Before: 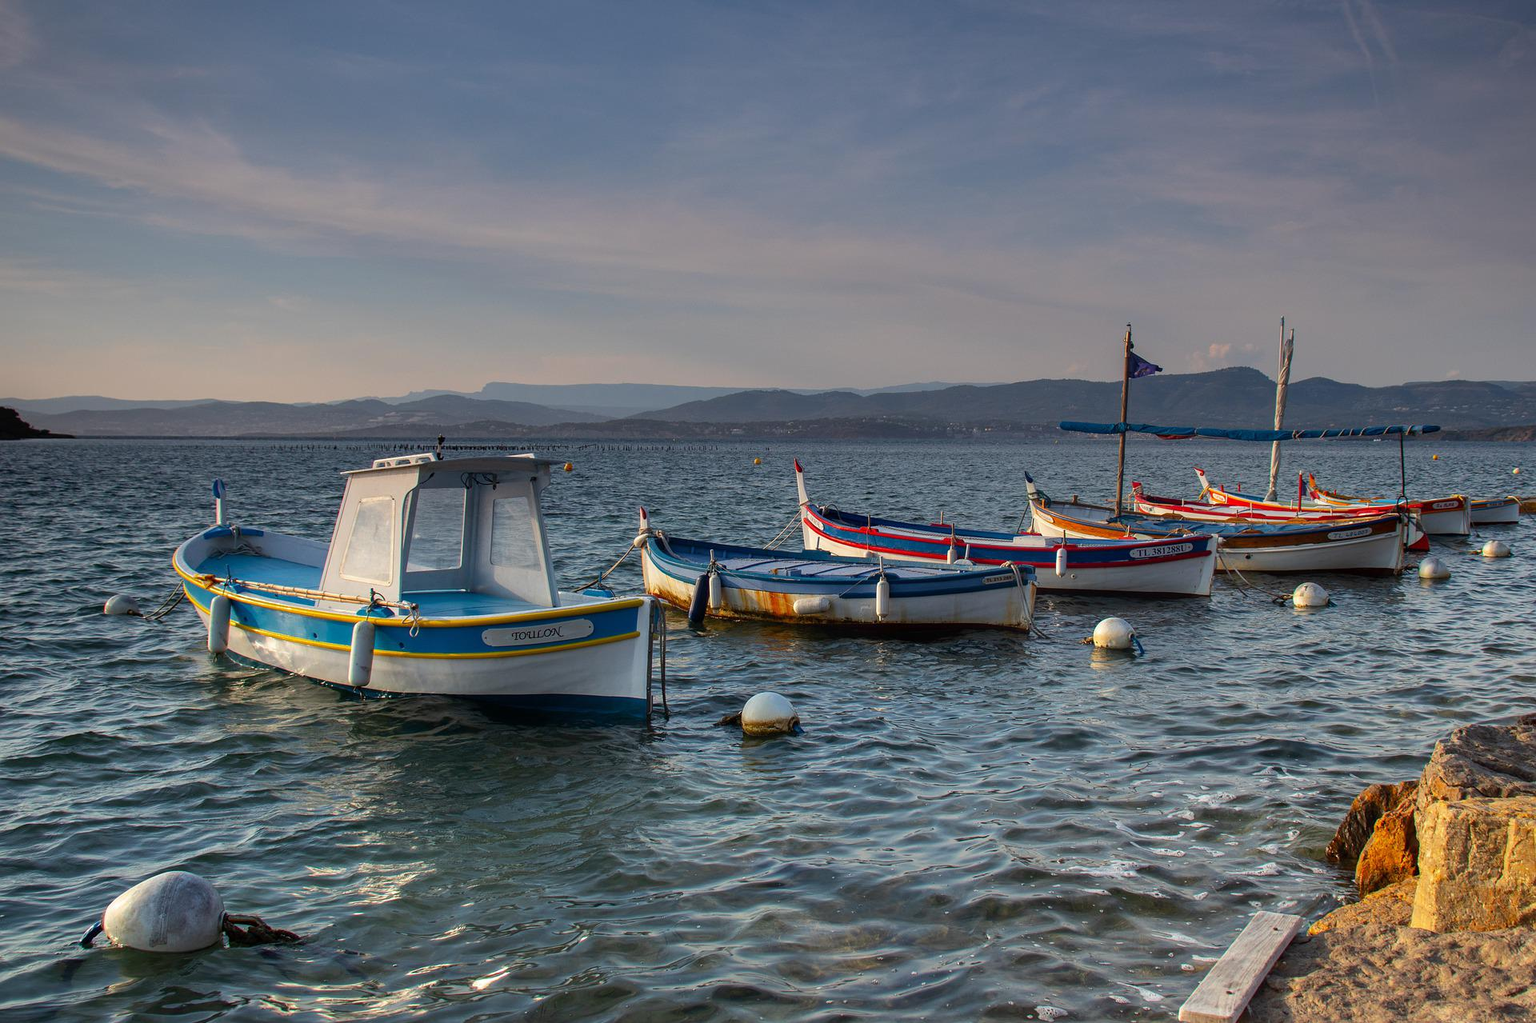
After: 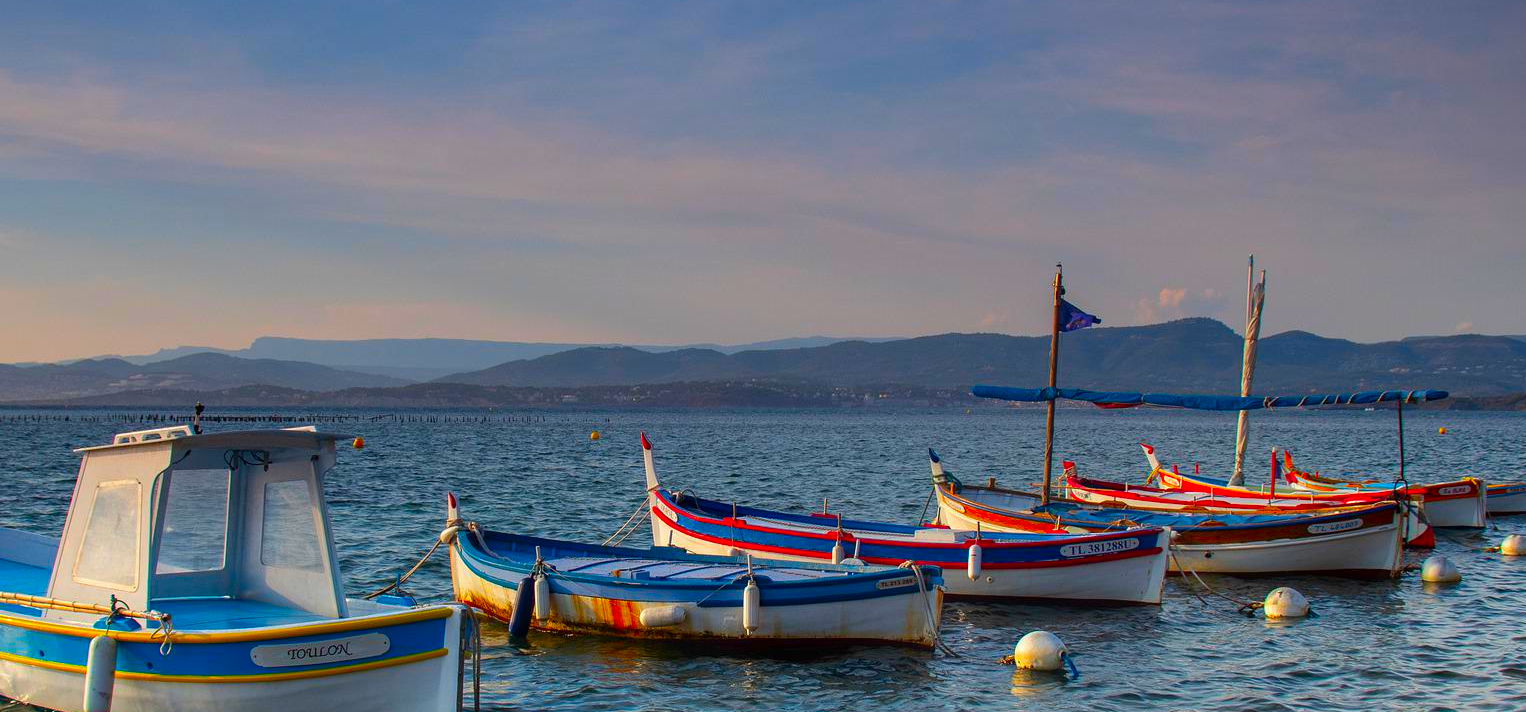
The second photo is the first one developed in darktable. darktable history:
contrast brightness saturation: saturation -0.05
crop: left 18.38%, top 11.092%, right 2.134%, bottom 33.217%
color correction: saturation 1.8
